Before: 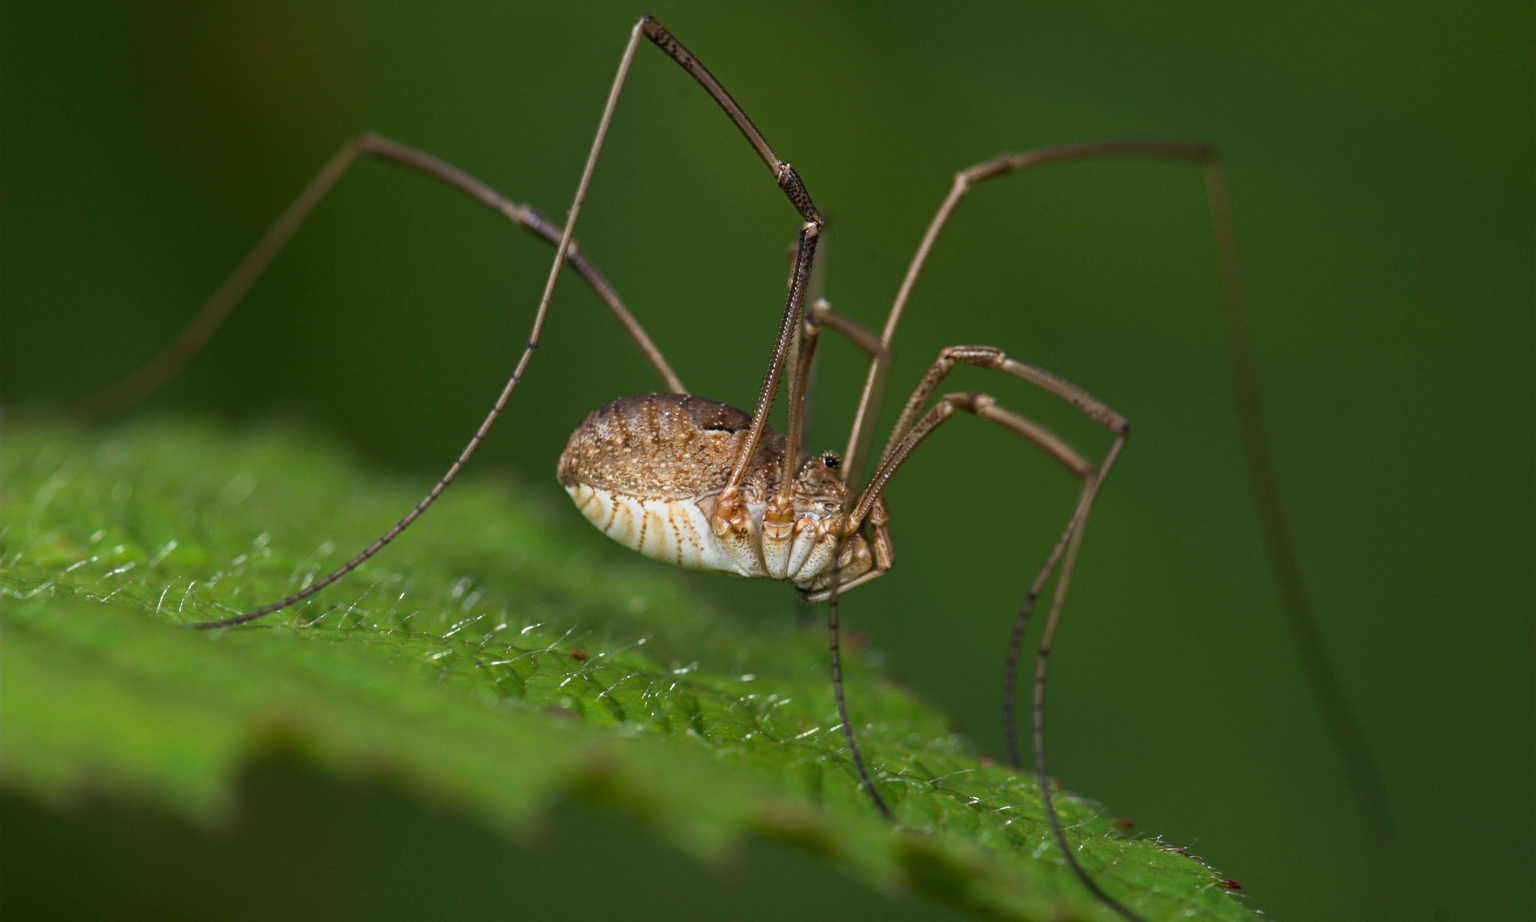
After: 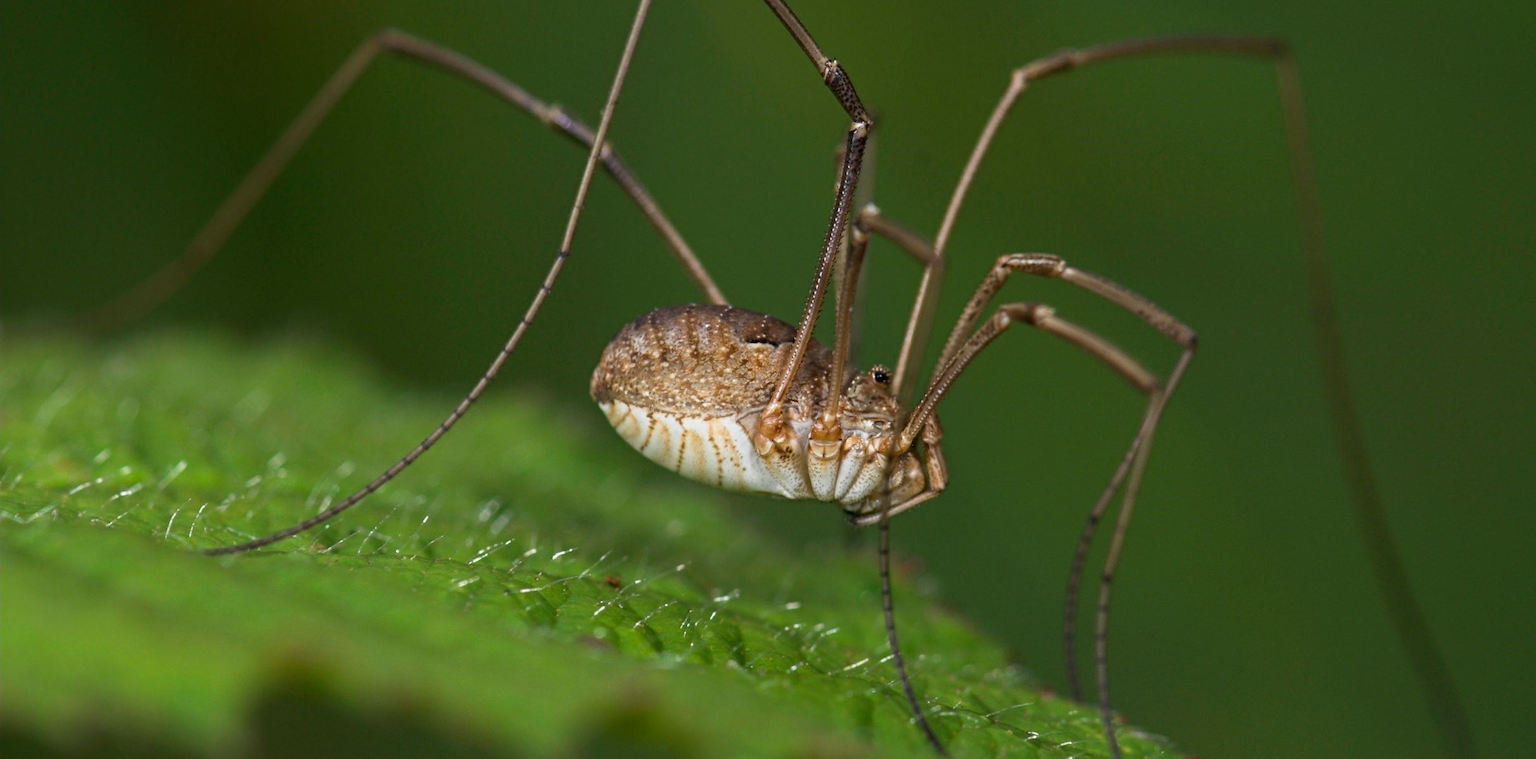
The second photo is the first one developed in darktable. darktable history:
crop and rotate: angle 0.078°, top 11.535%, right 5.549%, bottom 10.623%
